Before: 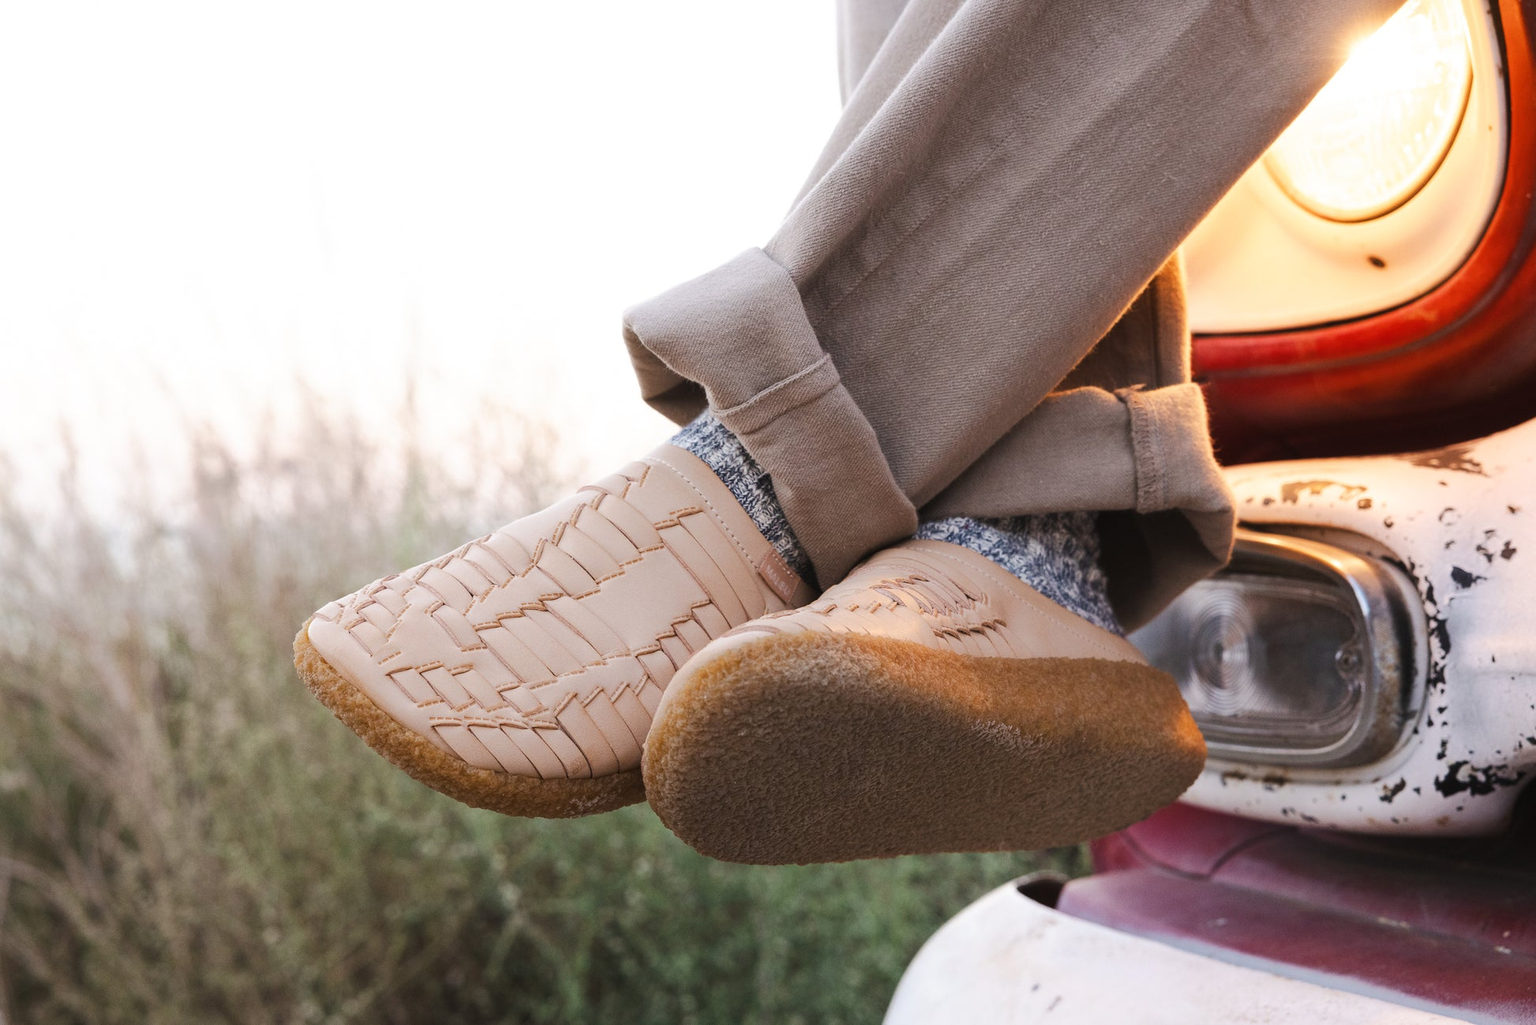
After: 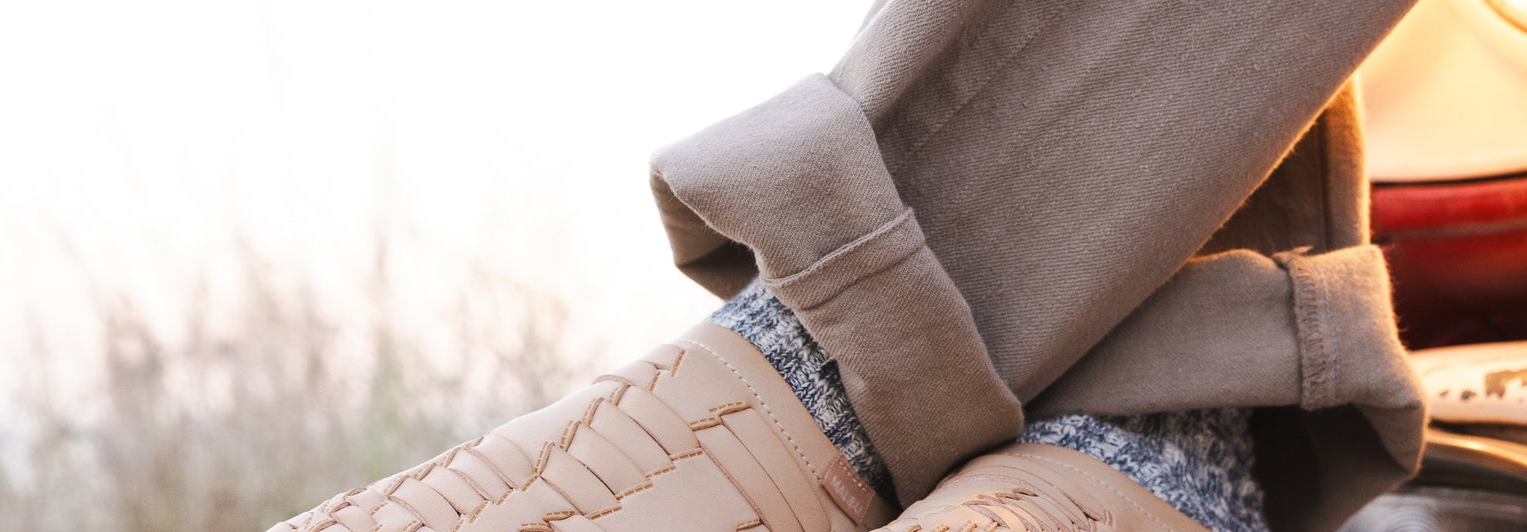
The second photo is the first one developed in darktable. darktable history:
crop: left 7.181%, top 18.494%, right 14.308%, bottom 40.478%
